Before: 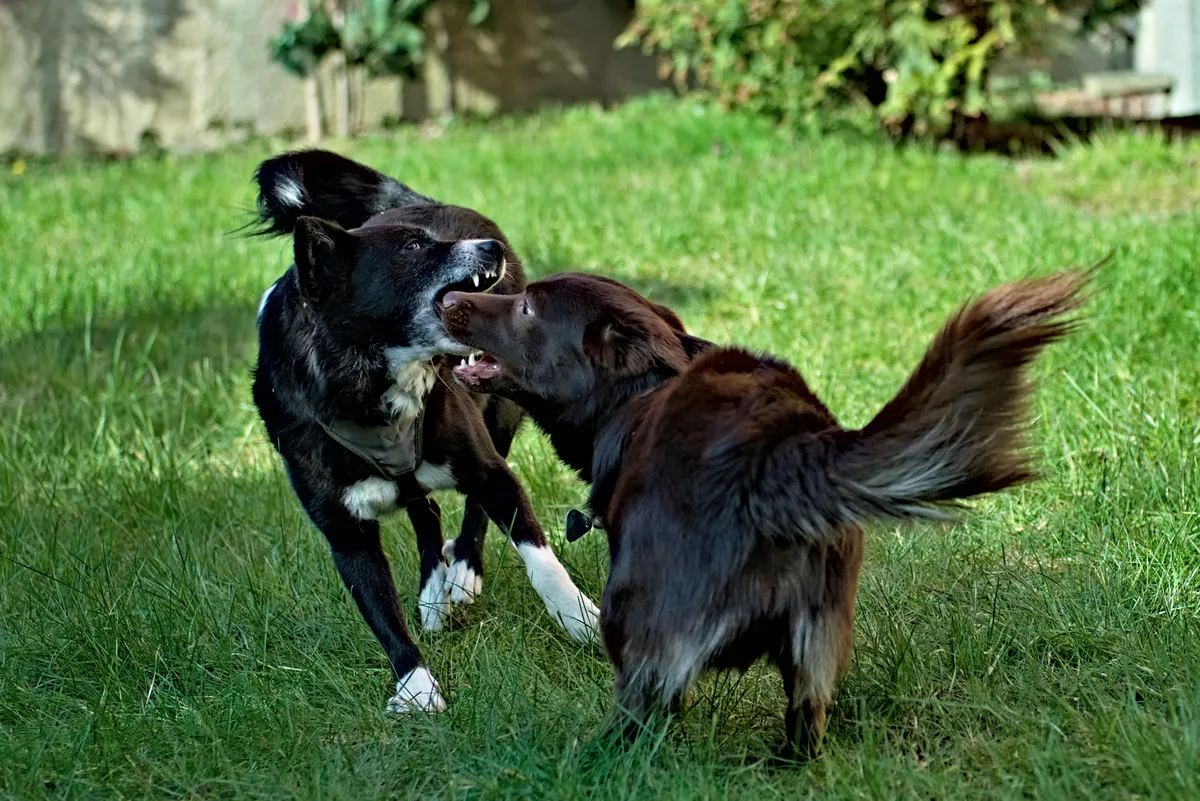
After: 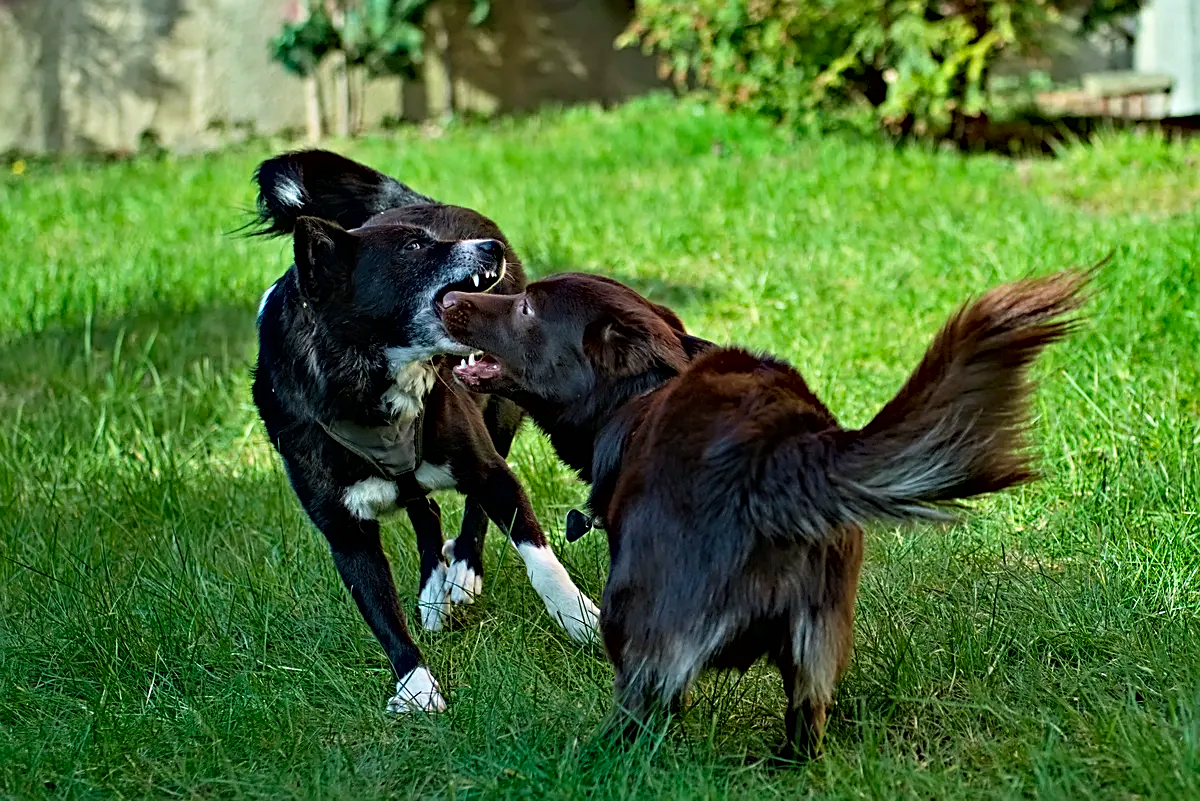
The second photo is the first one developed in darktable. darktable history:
sharpen: on, module defaults
tone equalizer: edges refinement/feathering 500, mask exposure compensation -1.57 EV, preserve details no
contrast brightness saturation: contrast 0.09, saturation 0.268
